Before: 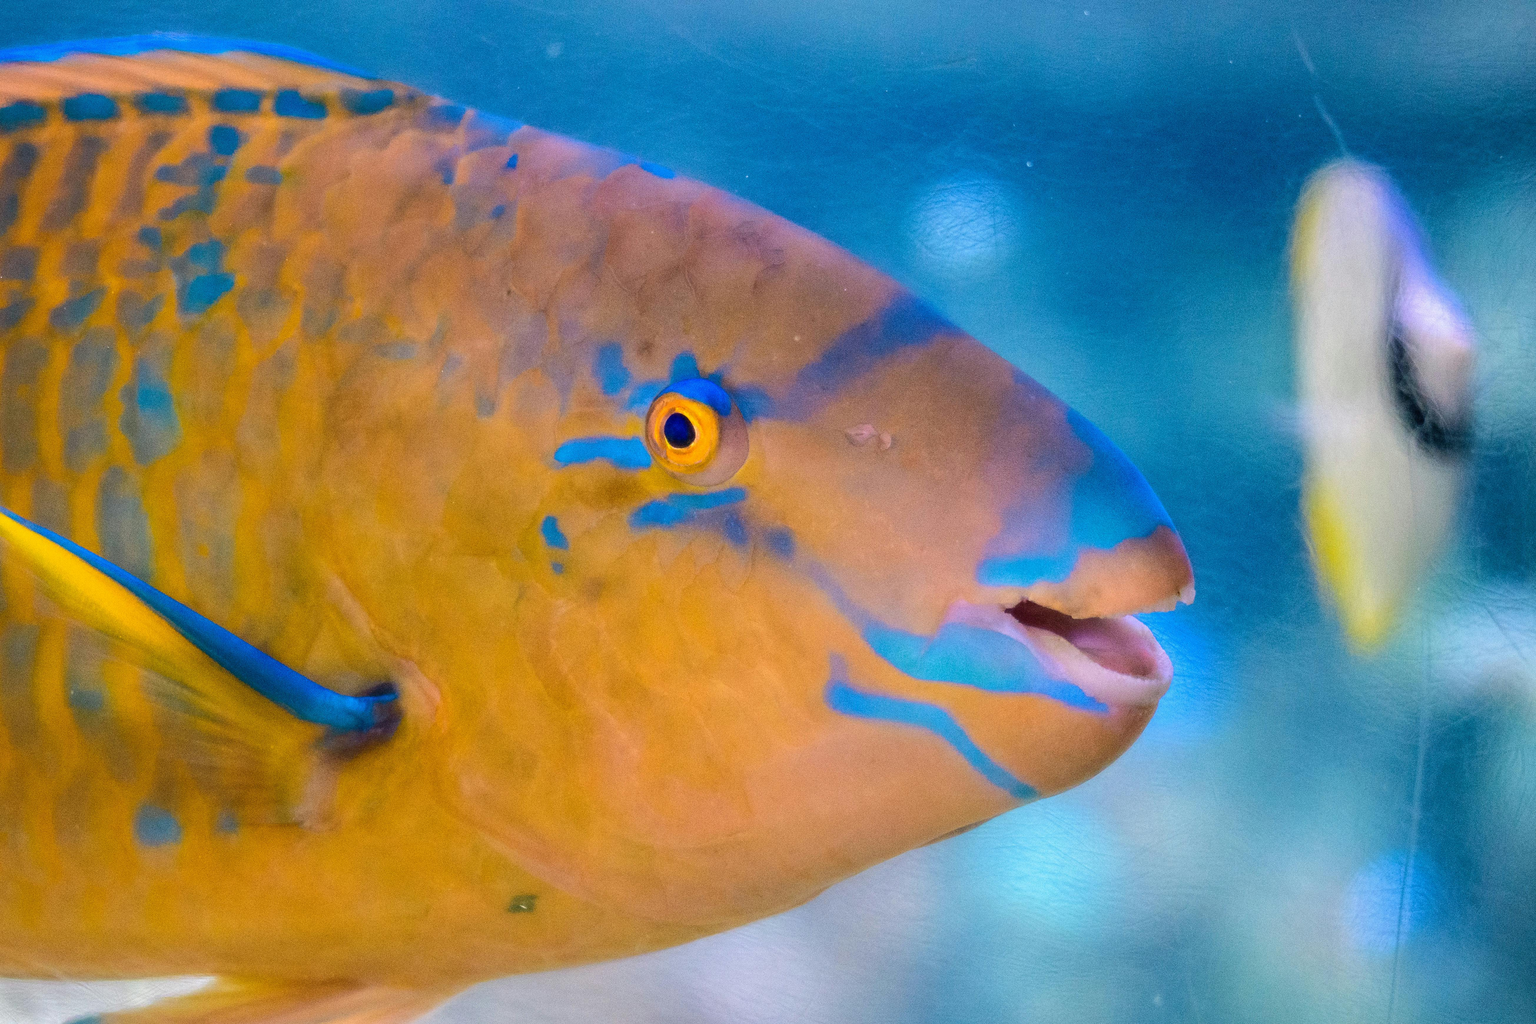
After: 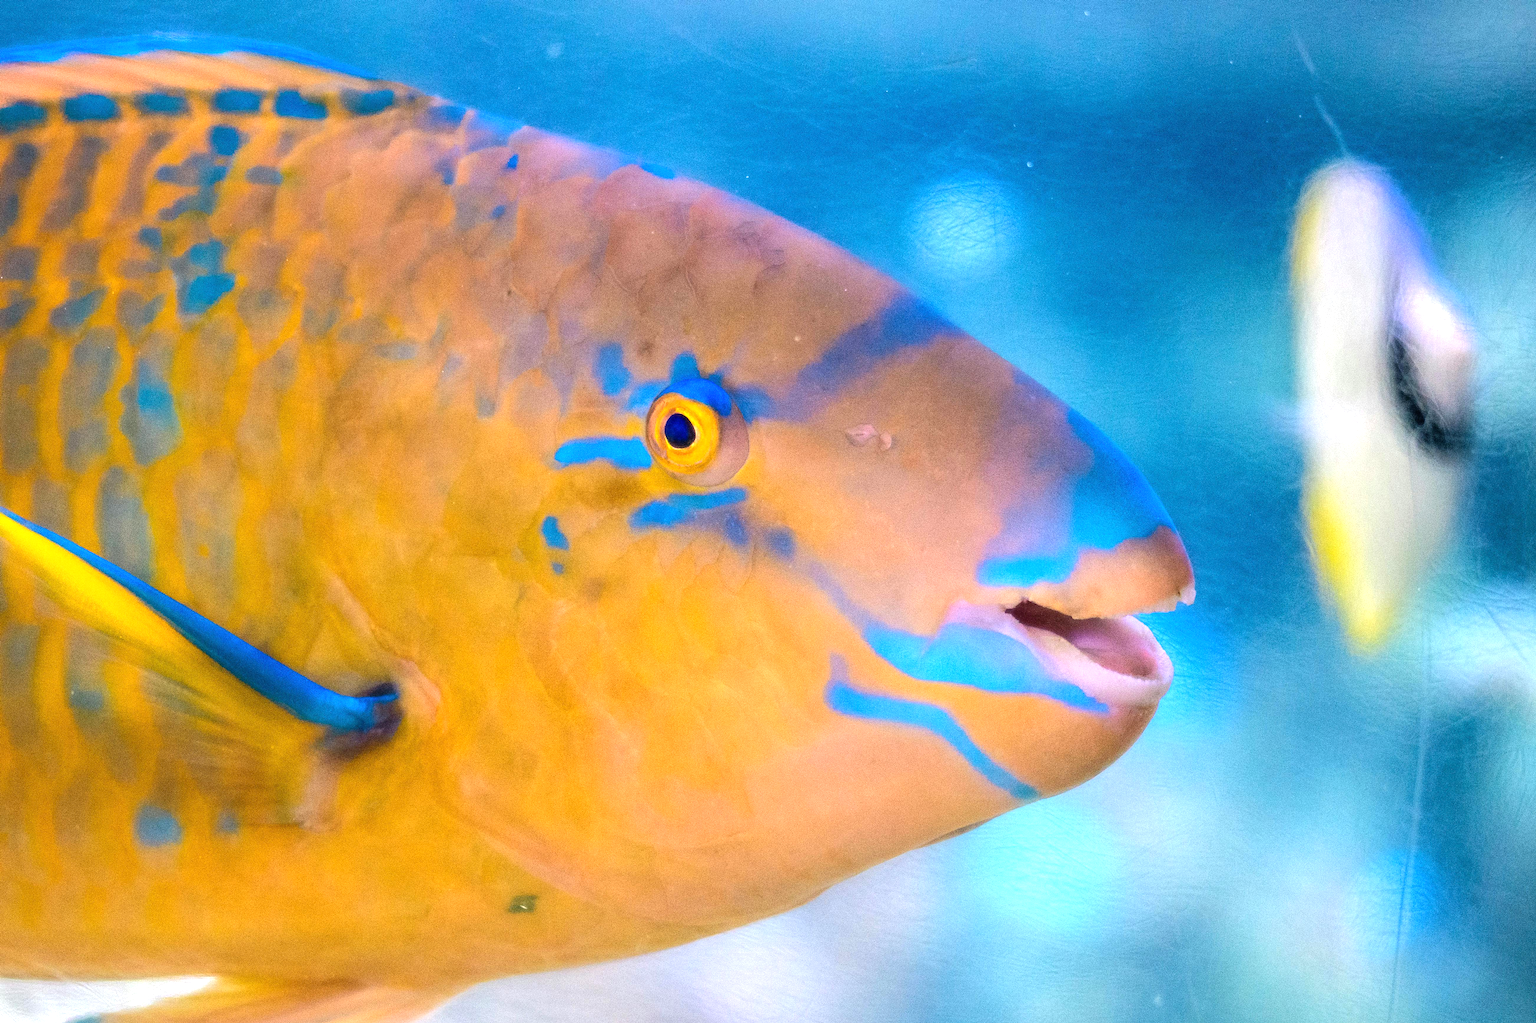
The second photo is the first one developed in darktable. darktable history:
tone equalizer: -8 EV -0.749 EV, -7 EV -0.707 EV, -6 EV -0.564 EV, -5 EV -0.375 EV, -3 EV 0.385 EV, -2 EV 0.6 EV, -1 EV 0.682 EV, +0 EV 0.753 EV
